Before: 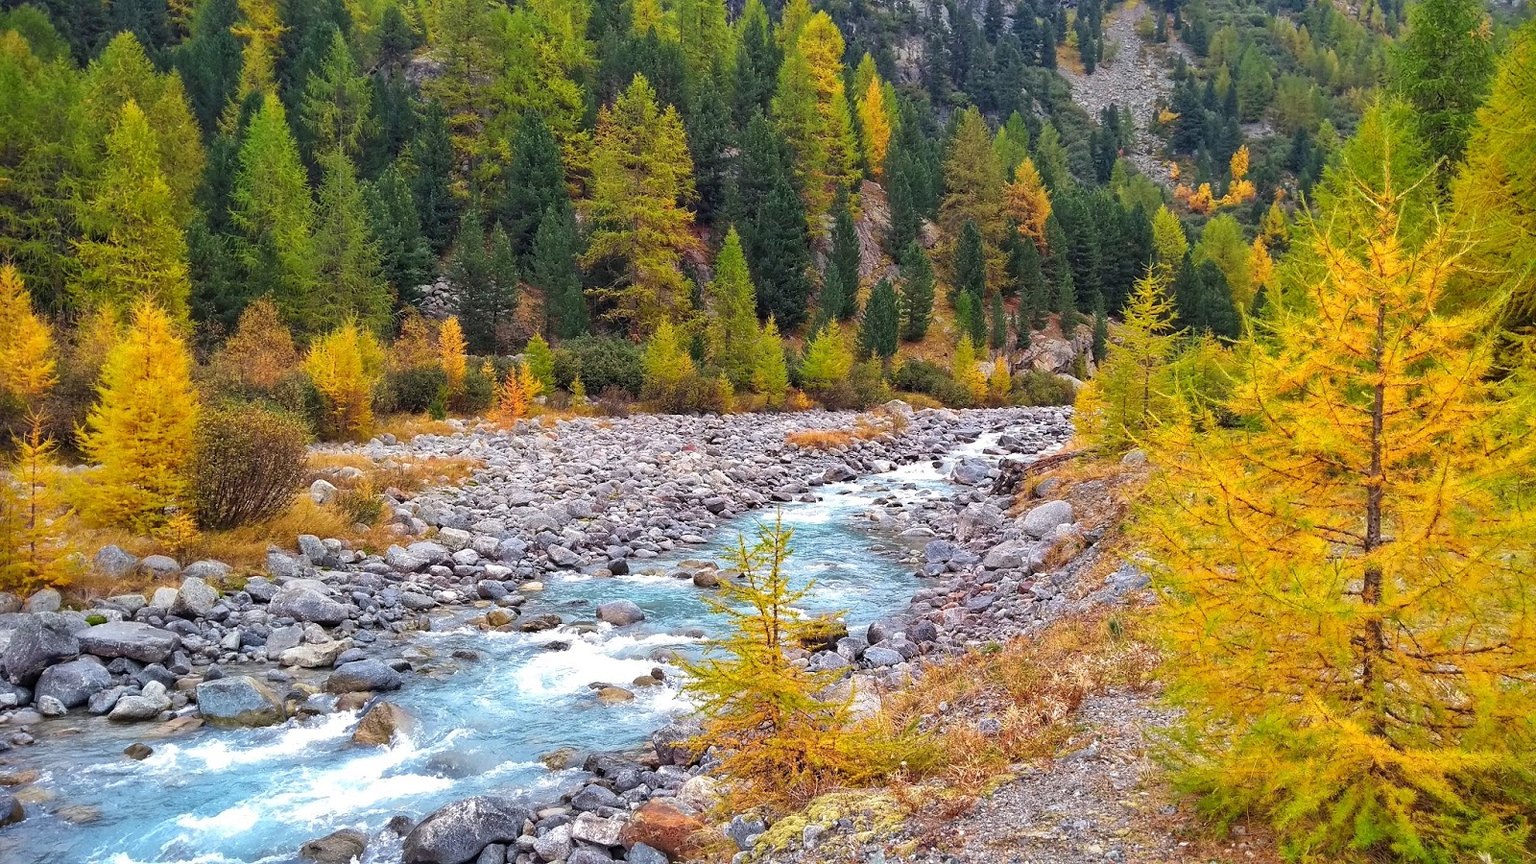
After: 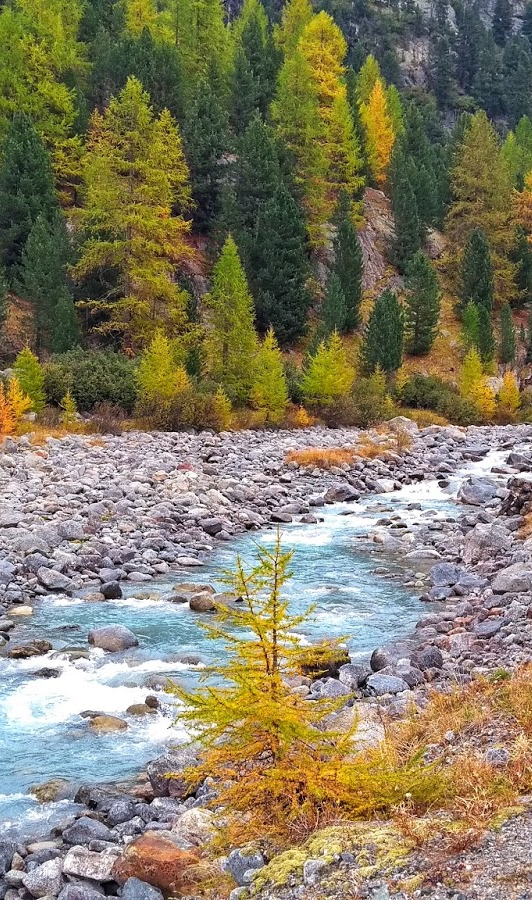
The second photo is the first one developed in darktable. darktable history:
grain: coarseness 0.09 ISO
crop: left 33.36%, right 33.36%
